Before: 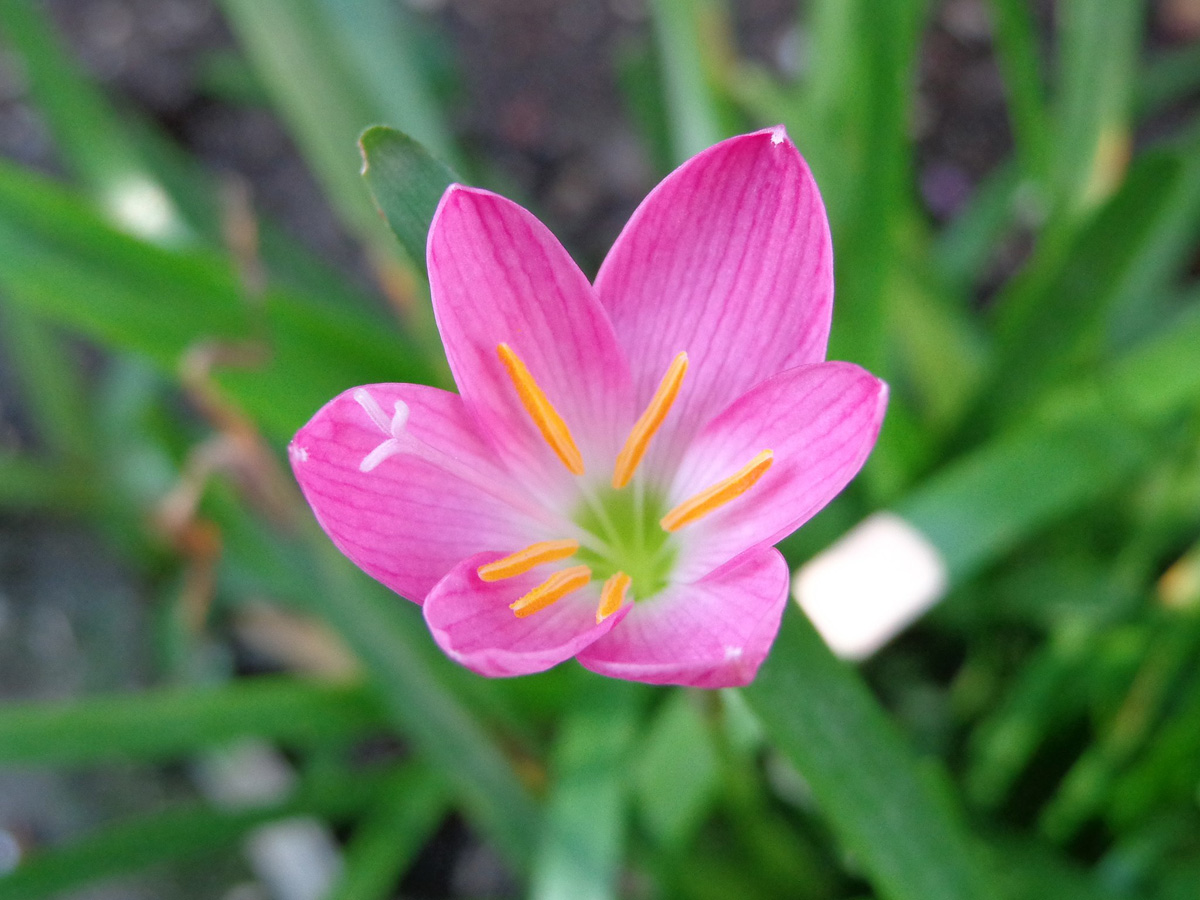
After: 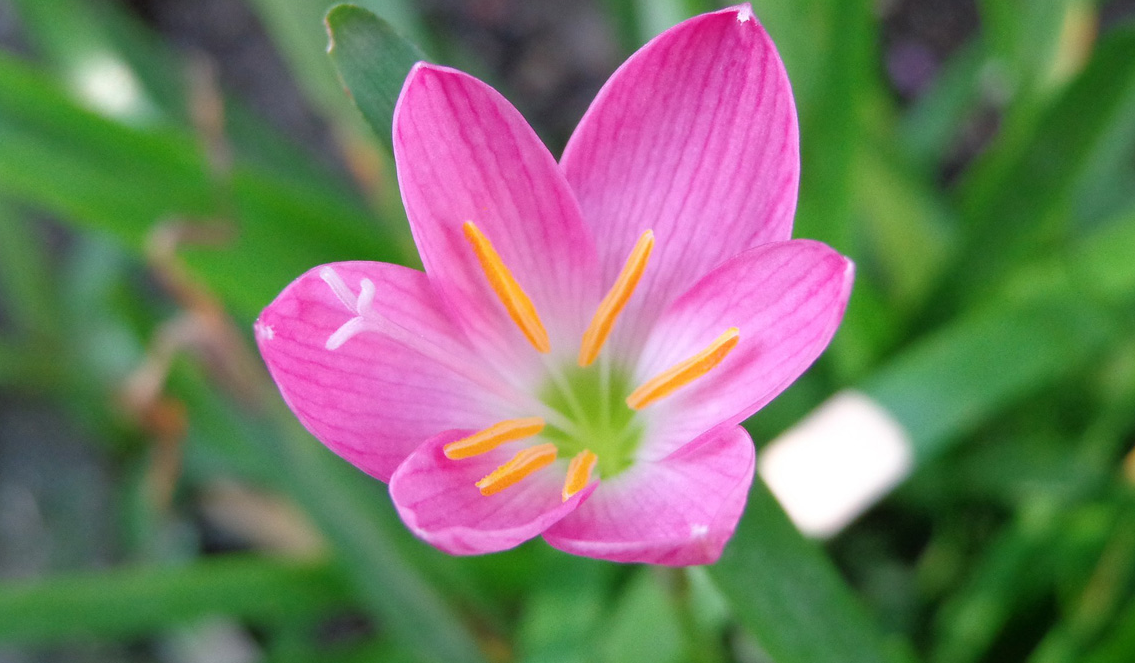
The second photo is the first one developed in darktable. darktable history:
crop and rotate: left 2.848%, top 13.631%, right 2.531%, bottom 12.64%
